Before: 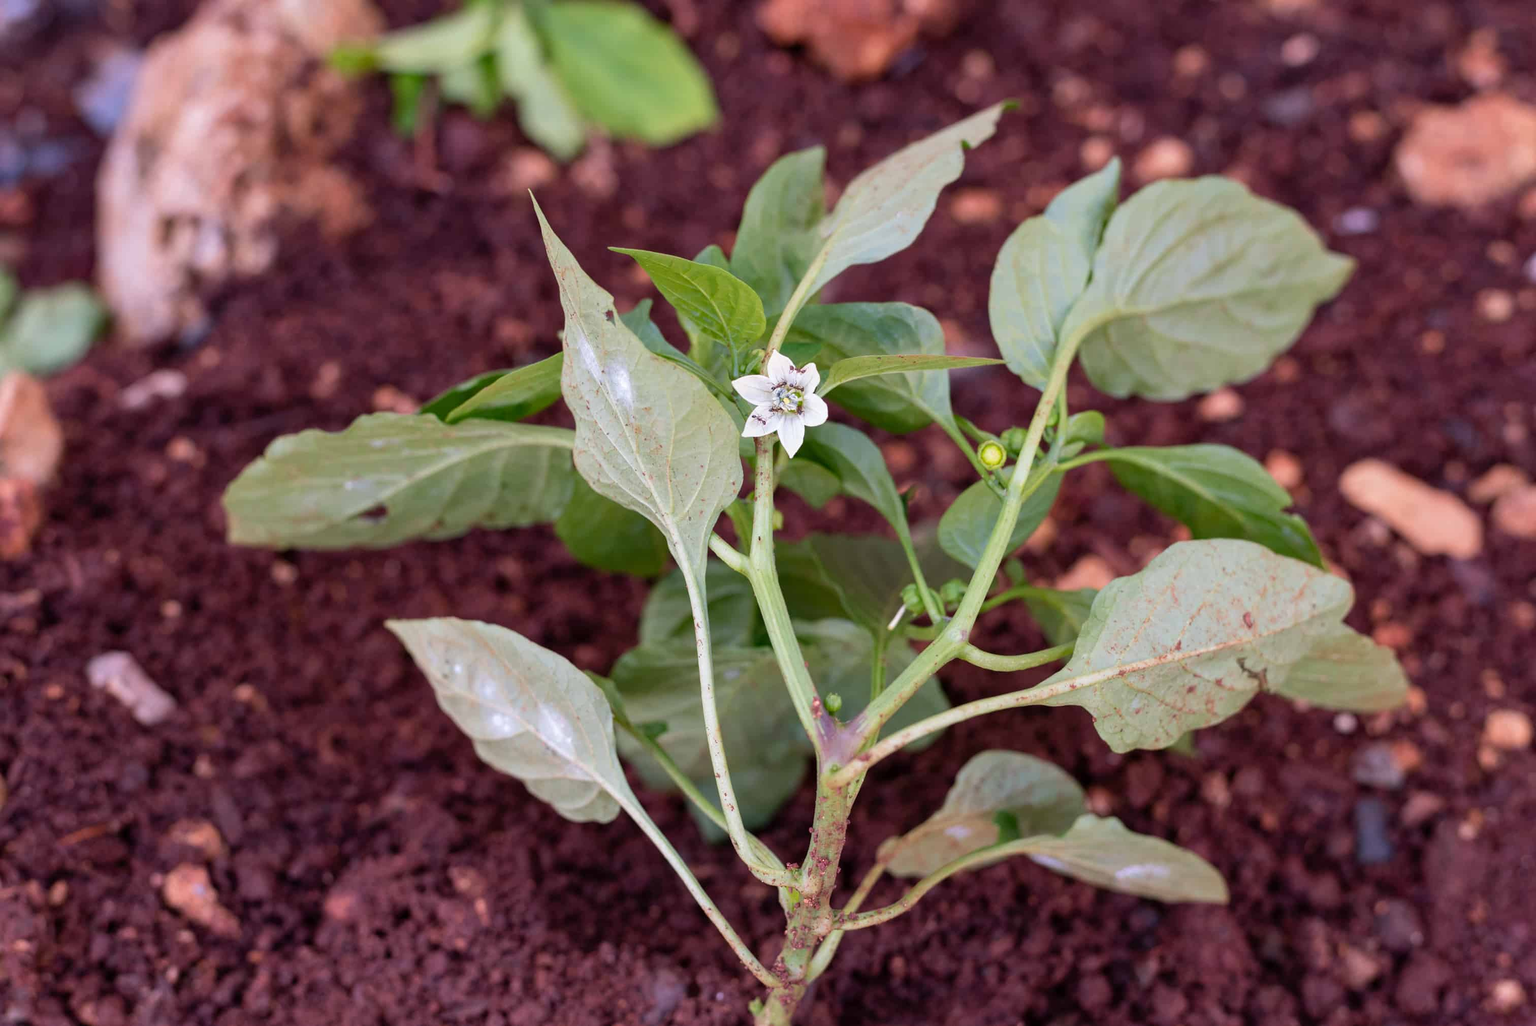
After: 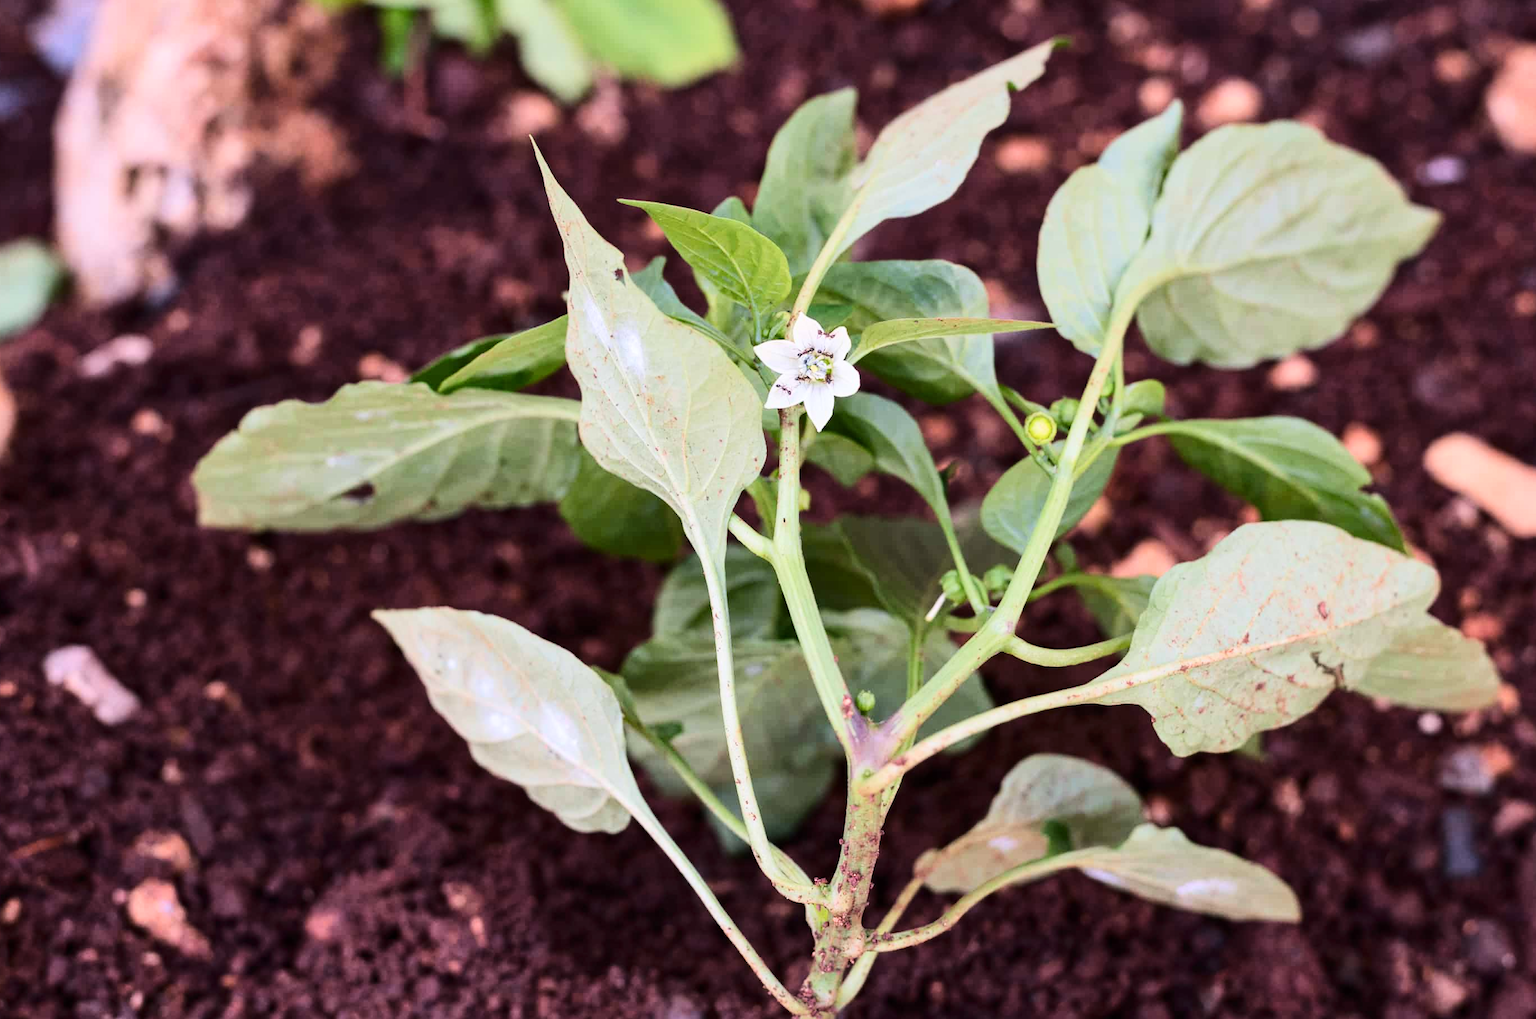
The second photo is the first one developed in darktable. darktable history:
crop: left 3.166%, top 6.503%, right 6.126%, bottom 3.3%
contrast brightness saturation: contrast 0.238, brightness 0.092
tone curve: curves: ch0 [(0, 0) (0.037, 0.025) (0.131, 0.093) (0.275, 0.256) (0.476, 0.517) (0.607, 0.667) (0.691, 0.745) (0.789, 0.836) (0.911, 0.925) (0.997, 0.995)]; ch1 [(0, 0) (0.301, 0.3) (0.444, 0.45) (0.493, 0.495) (0.507, 0.503) (0.534, 0.533) (0.582, 0.58) (0.658, 0.693) (0.746, 0.77) (1, 1)]; ch2 [(0, 0) (0.246, 0.233) (0.36, 0.352) (0.415, 0.418) (0.476, 0.492) (0.502, 0.504) (0.525, 0.518) (0.539, 0.544) (0.586, 0.602) (0.634, 0.651) (0.706, 0.727) (0.853, 0.852) (1, 0.951)], color space Lab, linked channels, preserve colors none
